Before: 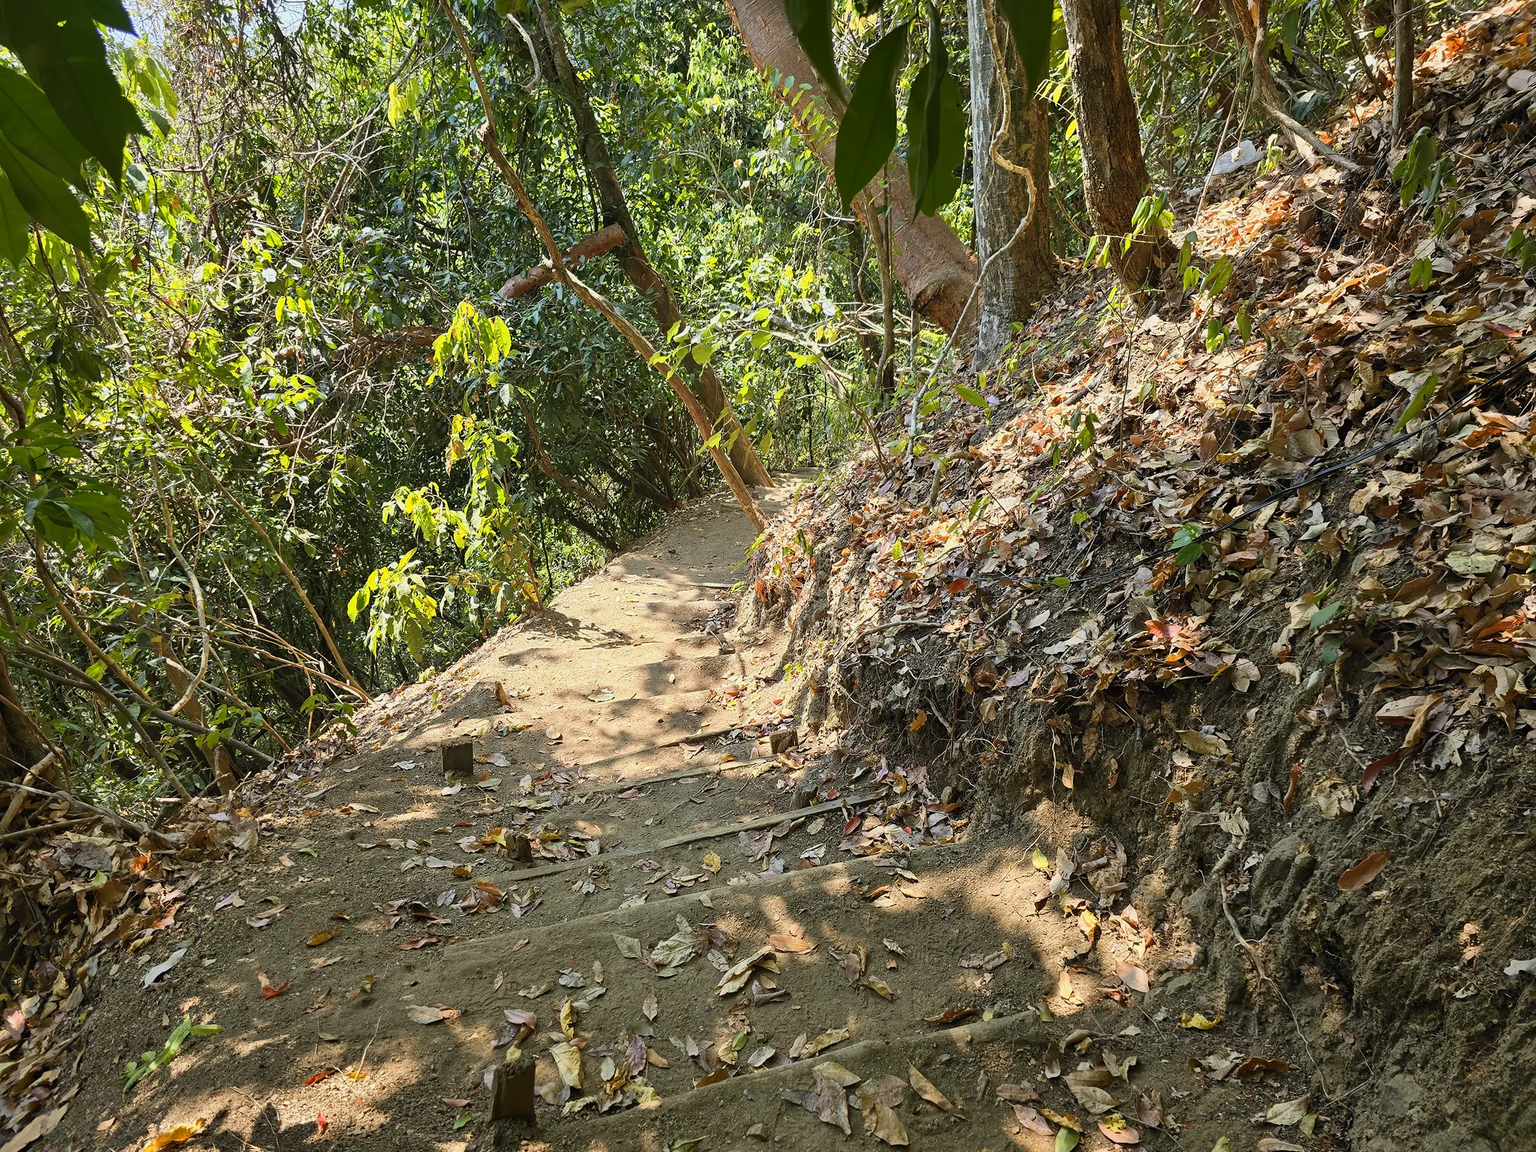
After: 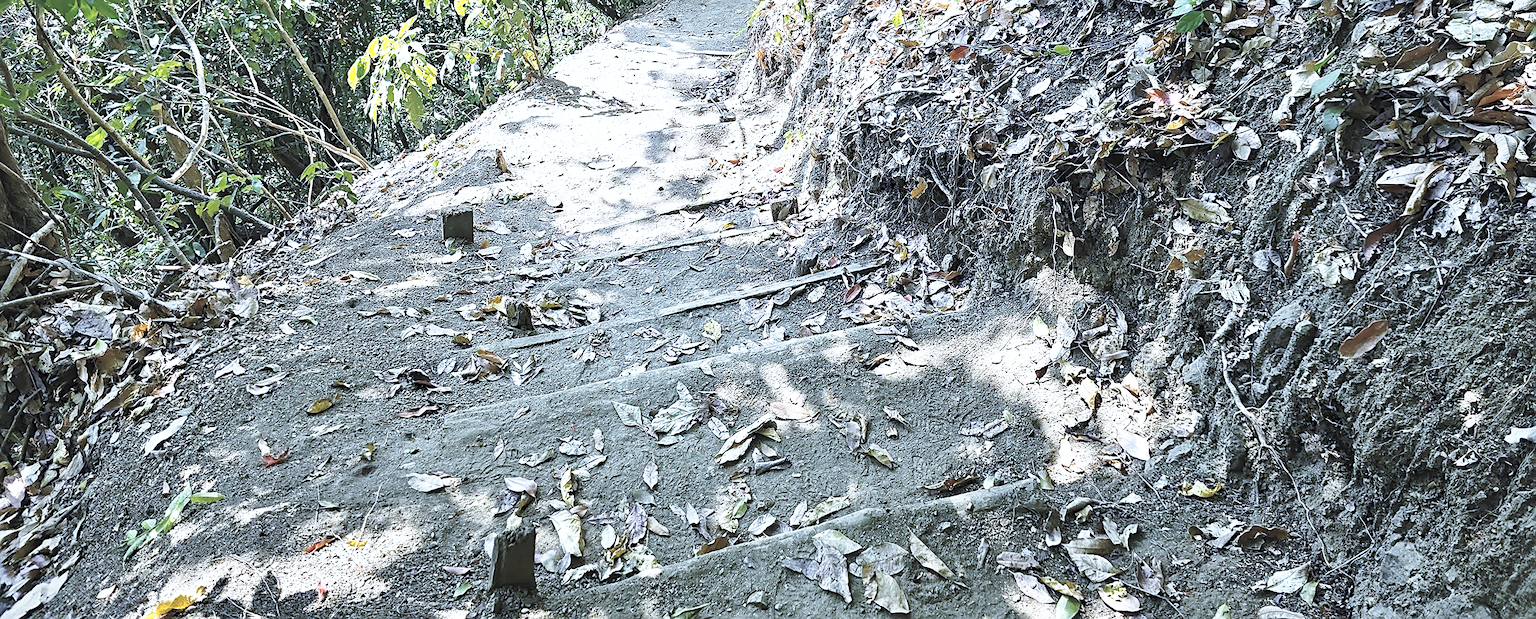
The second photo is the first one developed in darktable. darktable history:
white balance: red 0.766, blue 1.537
shadows and highlights: on, module defaults
crop and rotate: top 46.237%
base curve: curves: ch0 [(0, 0) (0.028, 0.03) (0.105, 0.232) (0.387, 0.748) (0.754, 0.968) (1, 1)], fusion 1, exposure shift 0.576, preserve colors none
contrast brightness saturation: brightness 0.18, saturation -0.5
tone equalizer: -8 EV -0.75 EV, -7 EV -0.7 EV, -6 EV -0.6 EV, -5 EV -0.4 EV, -3 EV 0.4 EV, -2 EV 0.6 EV, -1 EV 0.7 EV, +0 EV 0.75 EV, edges refinement/feathering 500, mask exposure compensation -1.57 EV, preserve details no
sharpen: on, module defaults
